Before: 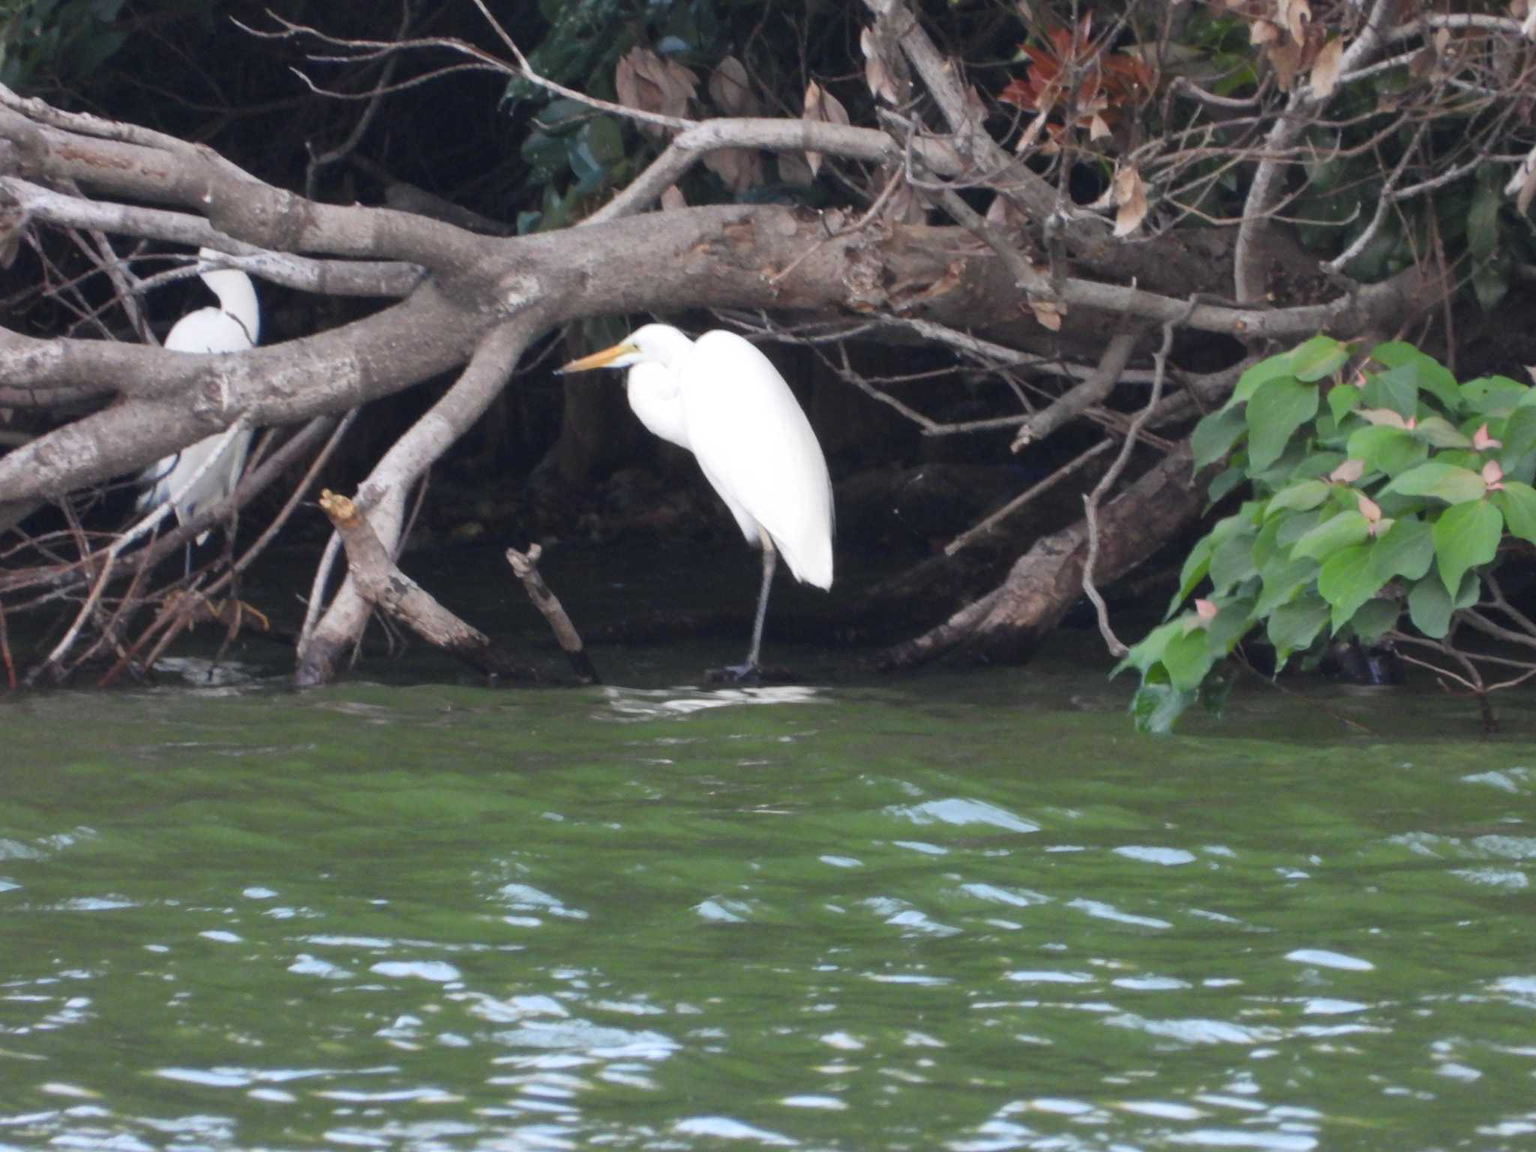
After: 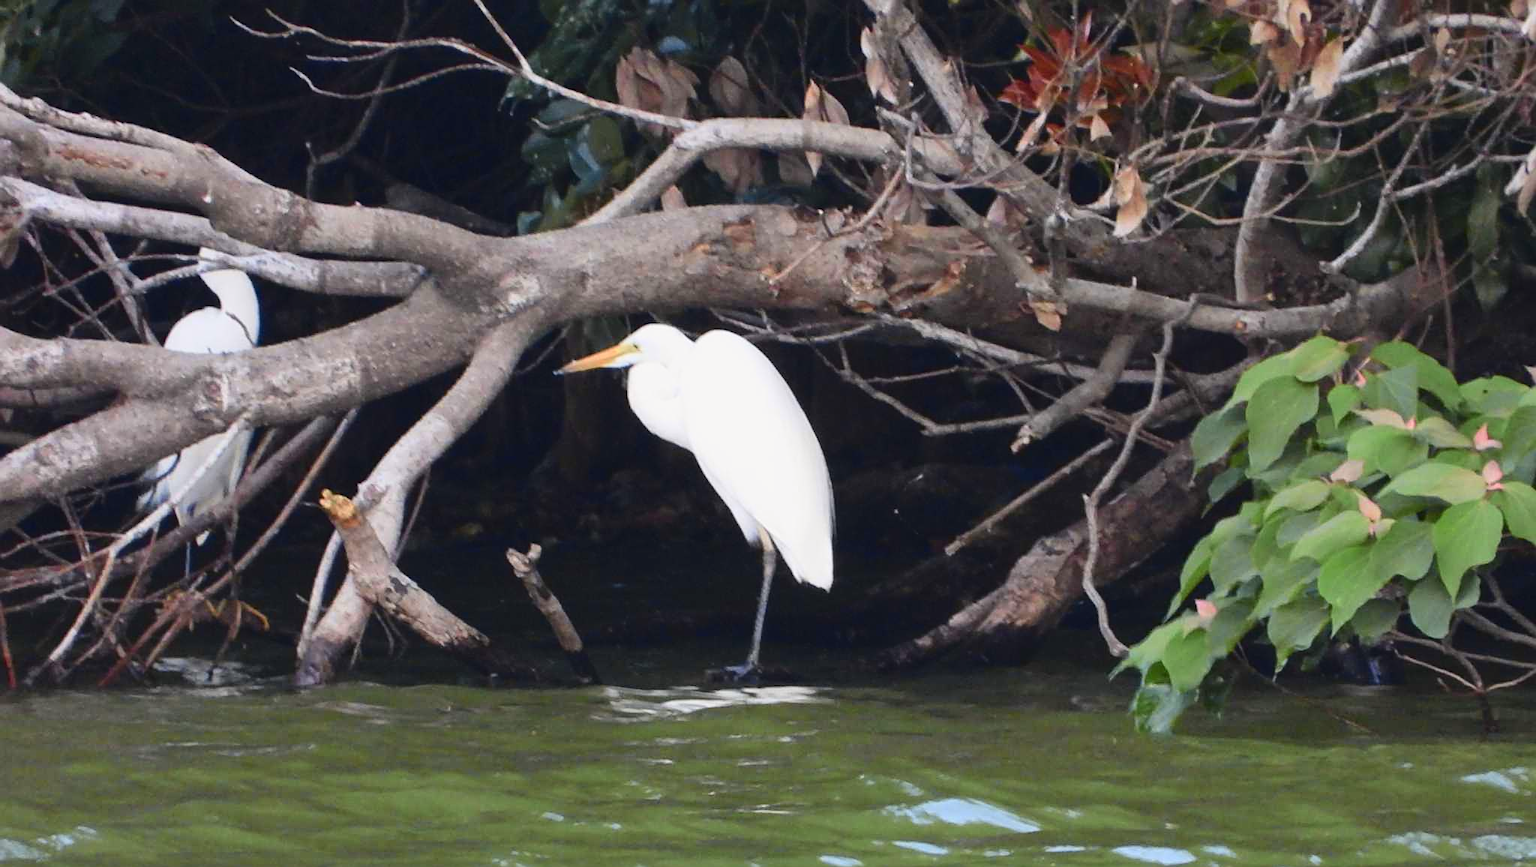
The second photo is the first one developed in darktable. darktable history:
sharpen: amount 0.579
crop: bottom 24.661%
tone curve: curves: ch0 [(0, 0.021) (0.049, 0.044) (0.158, 0.113) (0.351, 0.331) (0.485, 0.505) (0.656, 0.696) (0.868, 0.887) (1, 0.969)]; ch1 [(0, 0) (0.322, 0.328) (0.434, 0.438) (0.473, 0.477) (0.502, 0.503) (0.522, 0.526) (0.564, 0.591) (0.602, 0.632) (0.677, 0.701) (0.859, 0.885) (1, 1)]; ch2 [(0, 0) (0.33, 0.301) (0.452, 0.434) (0.502, 0.505) (0.535, 0.554) (0.565, 0.598) (0.618, 0.629) (1, 1)], color space Lab, independent channels, preserve colors none
